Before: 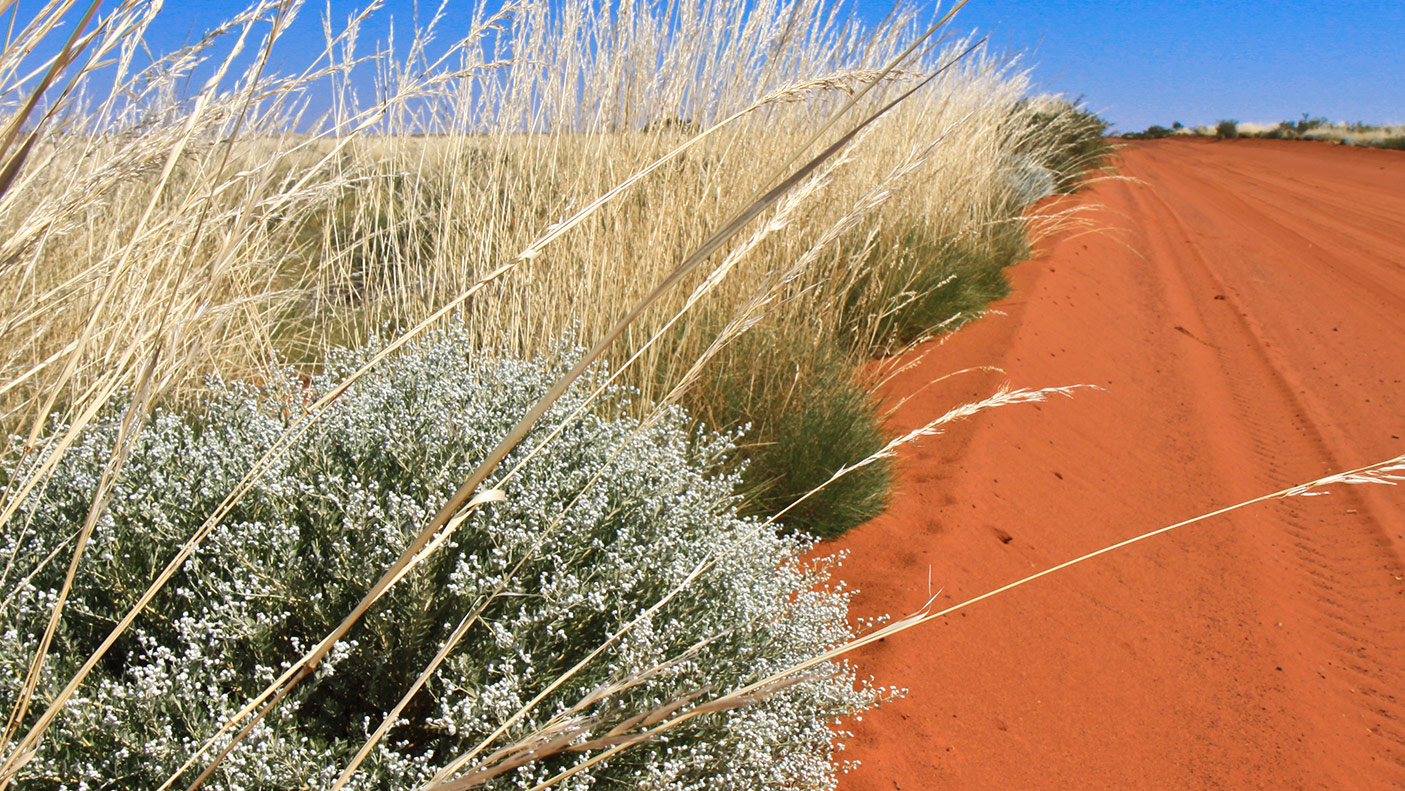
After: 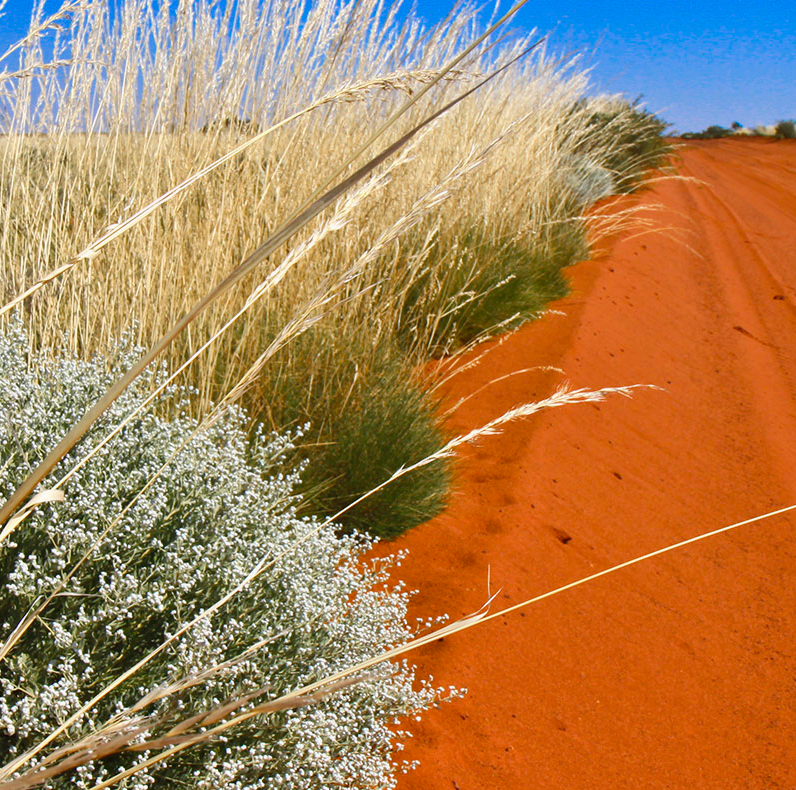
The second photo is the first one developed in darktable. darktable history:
color balance rgb: linear chroma grading › shadows -8%, linear chroma grading › global chroma 10%, perceptual saturation grading › global saturation 2%, perceptual saturation grading › highlights -2%, perceptual saturation grading › mid-tones 4%, perceptual saturation grading › shadows 8%, perceptual brilliance grading › global brilliance 2%, perceptual brilliance grading › highlights -4%, global vibrance 16%, saturation formula JzAzBz (2021)
crop: left 31.458%, top 0%, right 11.876%
